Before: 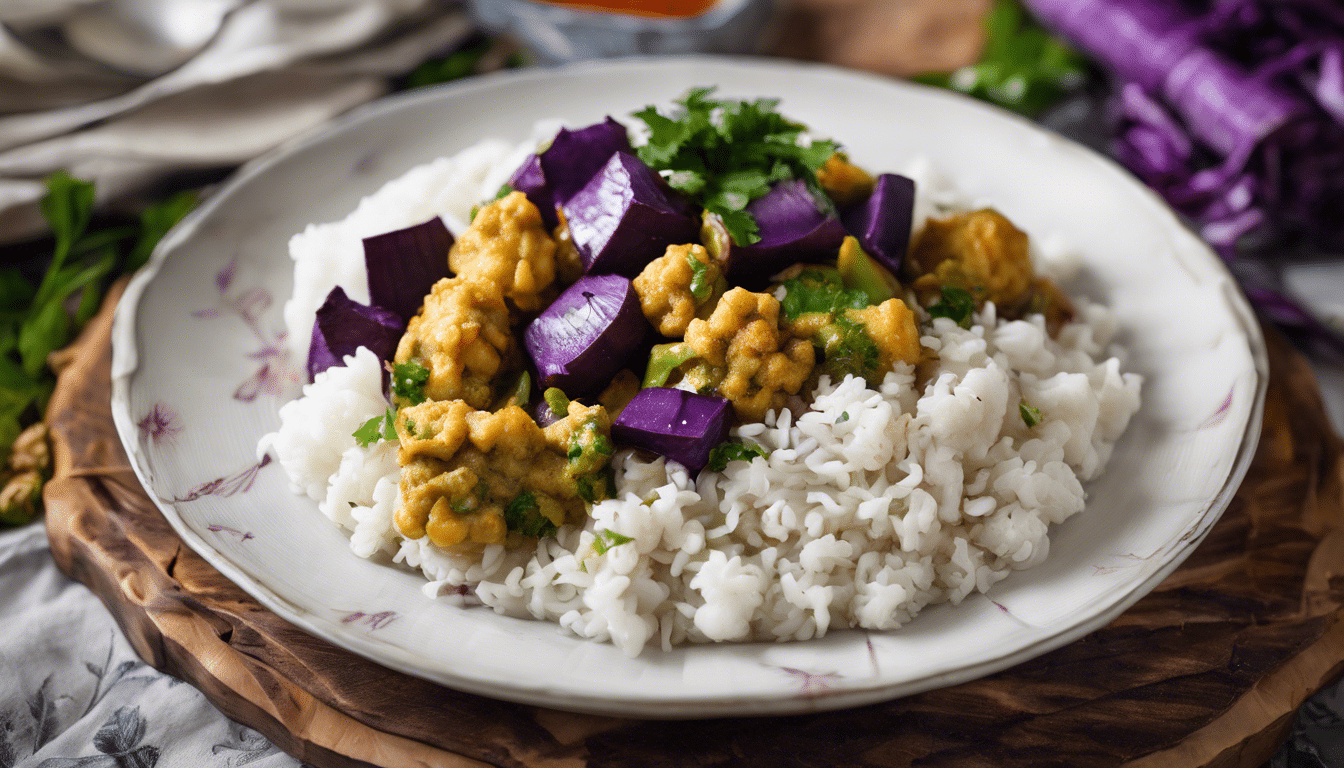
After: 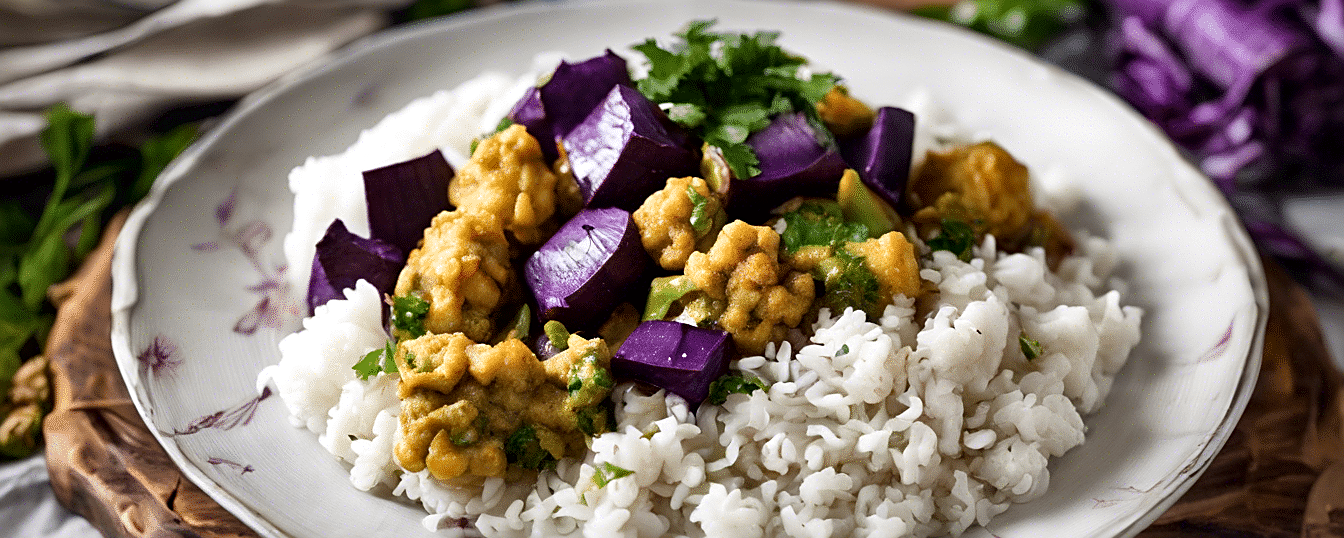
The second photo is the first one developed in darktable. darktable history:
crop and rotate: top 8.747%, bottom 21.09%
sharpen: on, module defaults
levels: mode automatic, levels [0, 0.476, 0.951]
local contrast: mode bilateral grid, contrast 26, coarseness 60, detail 152%, midtone range 0.2
